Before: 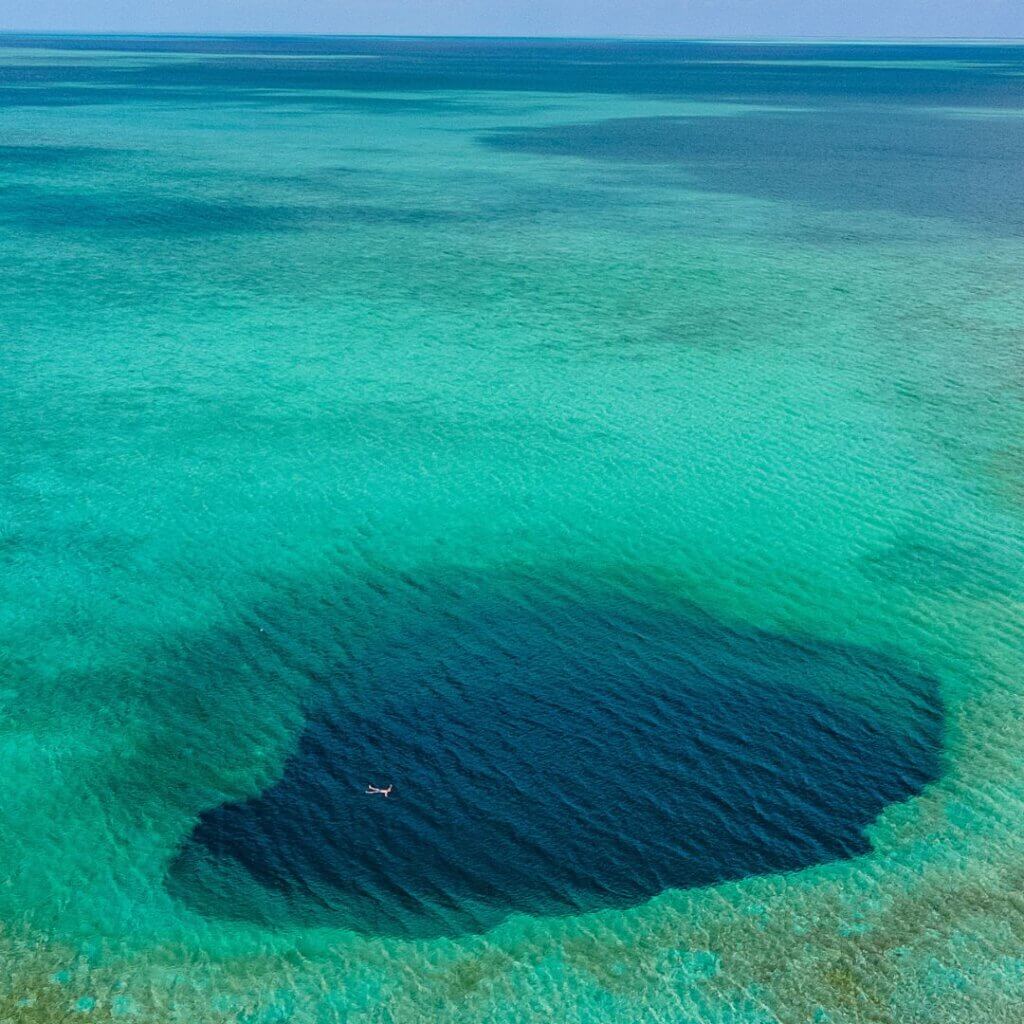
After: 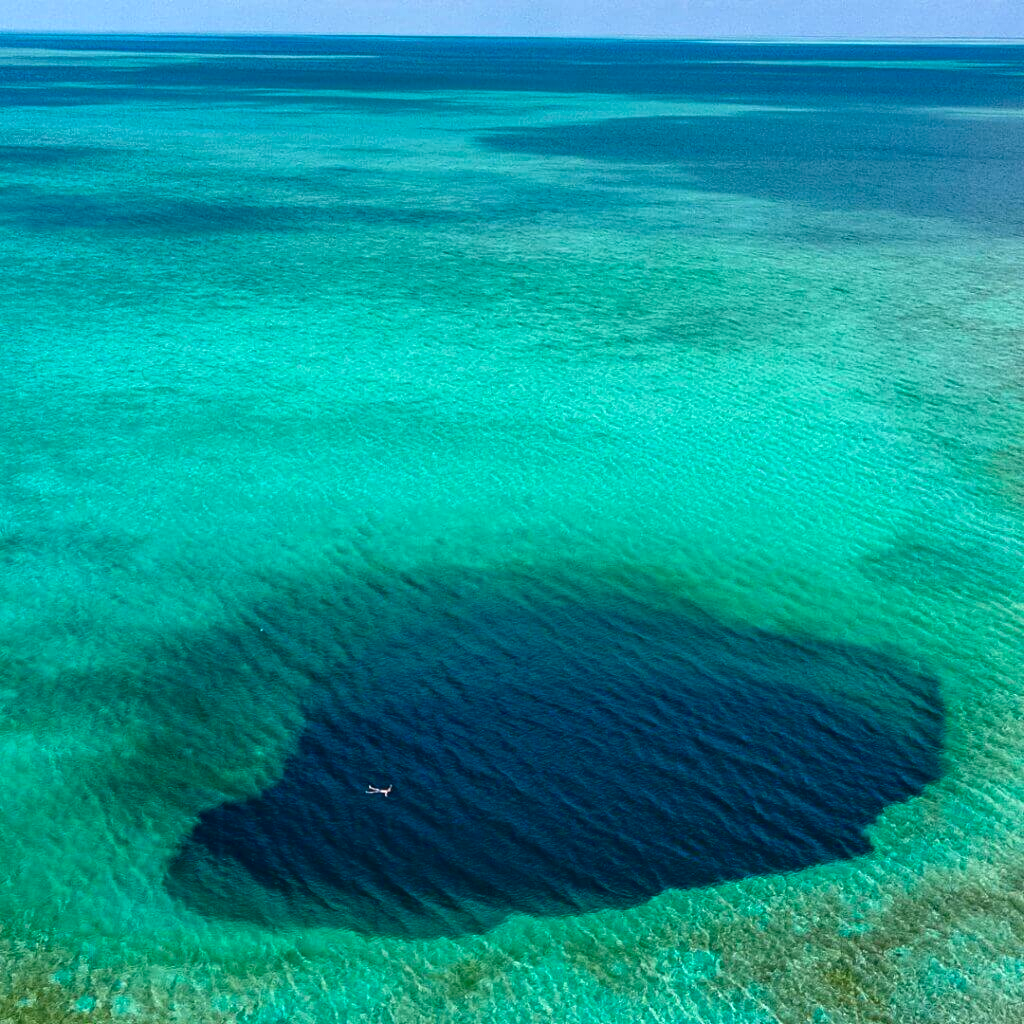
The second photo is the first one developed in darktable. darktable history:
exposure: exposure 0.559 EV, compensate highlight preservation false
contrast brightness saturation: brightness -0.2, saturation 0.08
